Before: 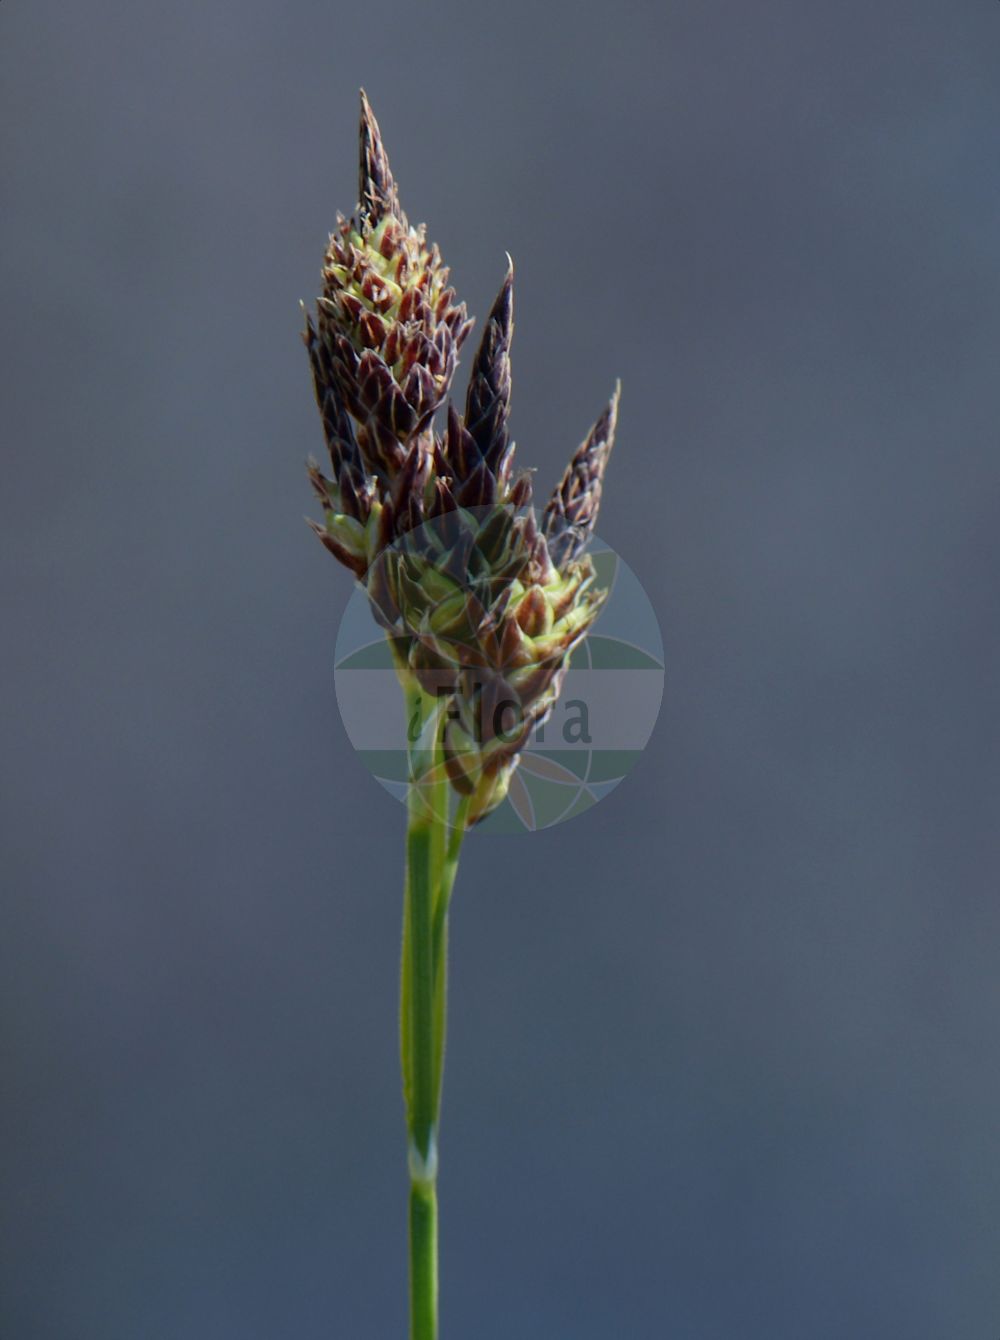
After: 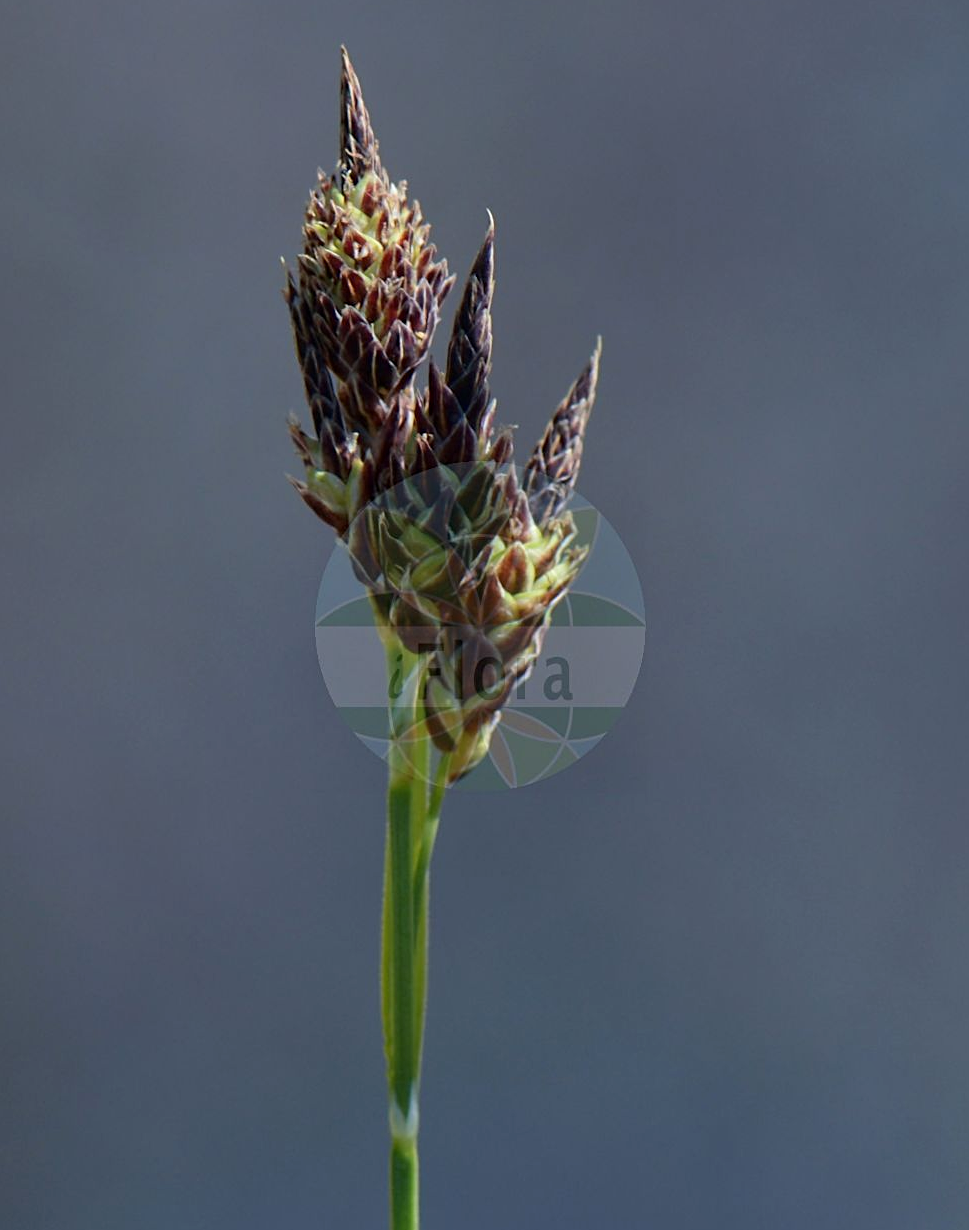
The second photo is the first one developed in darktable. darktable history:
crop: left 1.964%, top 3.251%, right 1.122%, bottom 4.933%
sharpen: radius 2.529, amount 0.323
tone equalizer: on, module defaults
shadows and highlights: shadows 37.27, highlights -28.18, soften with gaussian
